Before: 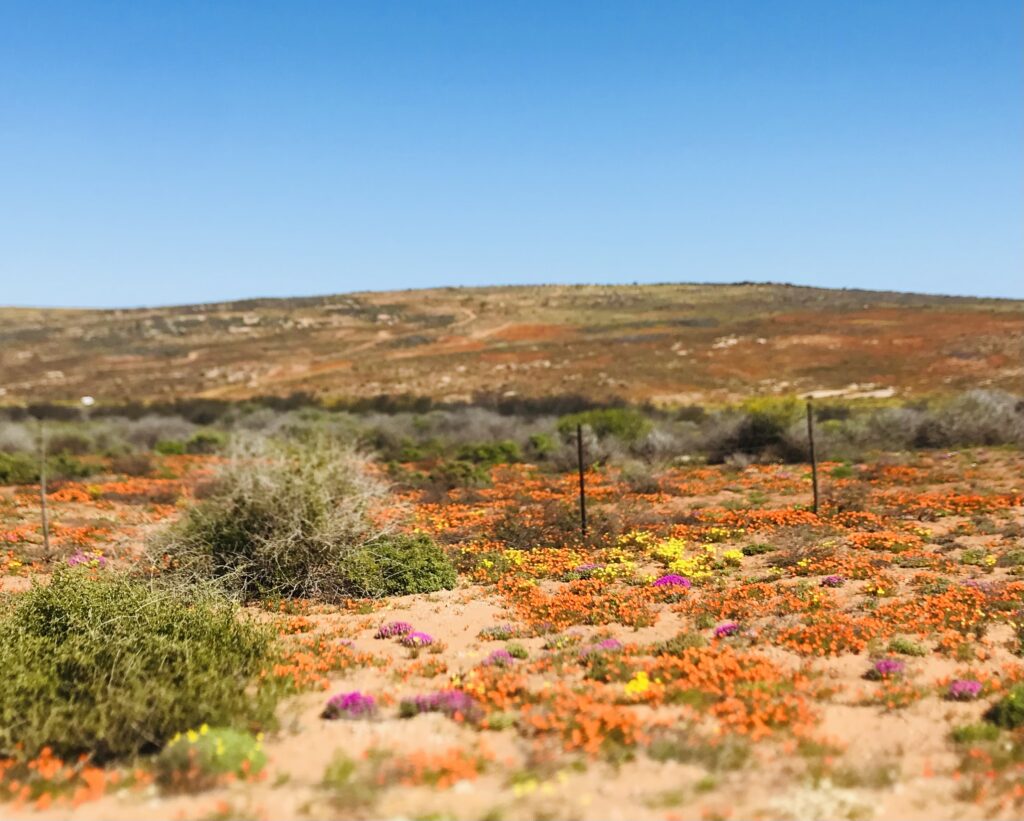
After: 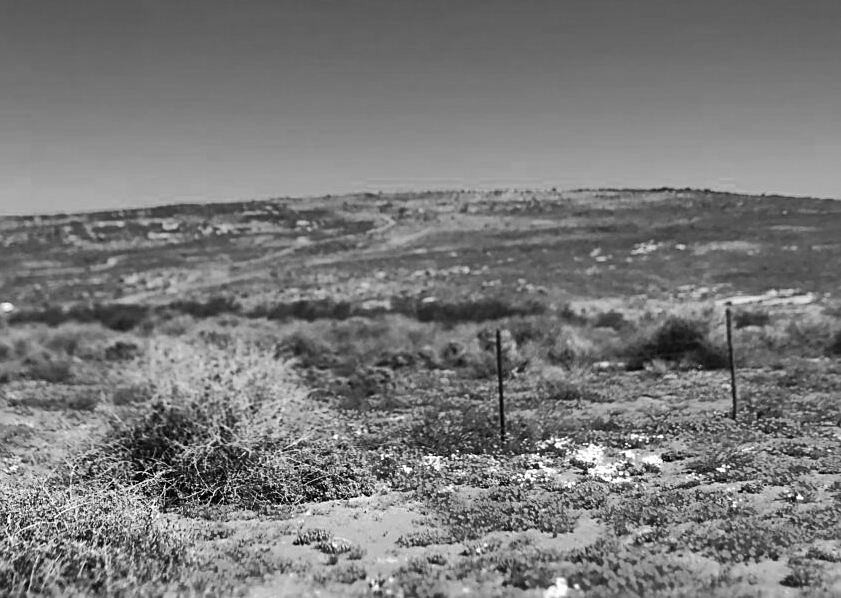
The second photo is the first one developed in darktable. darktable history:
tone curve: curves: ch0 [(0, 0.01) (0.037, 0.032) (0.131, 0.108) (0.275, 0.256) (0.483, 0.512) (0.61, 0.665) (0.696, 0.742) (0.792, 0.819) (0.911, 0.925) (0.997, 0.995)]; ch1 [(0, 0) (0.308, 0.29) (0.425, 0.411) (0.492, 0.488) (0.505, 0.503) (0.527, 0.531) (0.568, 0.594) (0.683, 0.702) (0.746, 0.77) (1, 1)]; ch2 [(0, 0) (0.246, 0.233) (0.36, 0.352) (0.415, 0.415) (0.485, 0.487) (0.502, 0.504) (0.525, 0.523) (0.539, 0.553) (0.587, 0.594) (0.636, 0.652) (0.711, 0.729) (0.845, 0.855) (0.998, 0.977)], preserve colors none
crop: left 7.923%, top 11.569%, right 9.944%, bottom 15.478%
sharpen: on, module defaults
exposure: compensate highlight preservation false
shadows and highlights: shadows 21.04, highlights -81.13, highlights color adjustment 55.1%, soften with gaussian
contrast brightness saturation: saturation -0.063
color zones: curves: ch0 [(0.002, 0.593) (0.143, 0.417) (0.285, 0.541) (0.455, 0.289) (0.608, 0.327) (0.727, 0.283) (0.869, 0.571) (1, 0.603)]; ch1 [(0, 0) (0.143, 0) (0.286, 0) (0.429, 0) (0.571, 0) (0.714, 0) (0.857, 0)]
